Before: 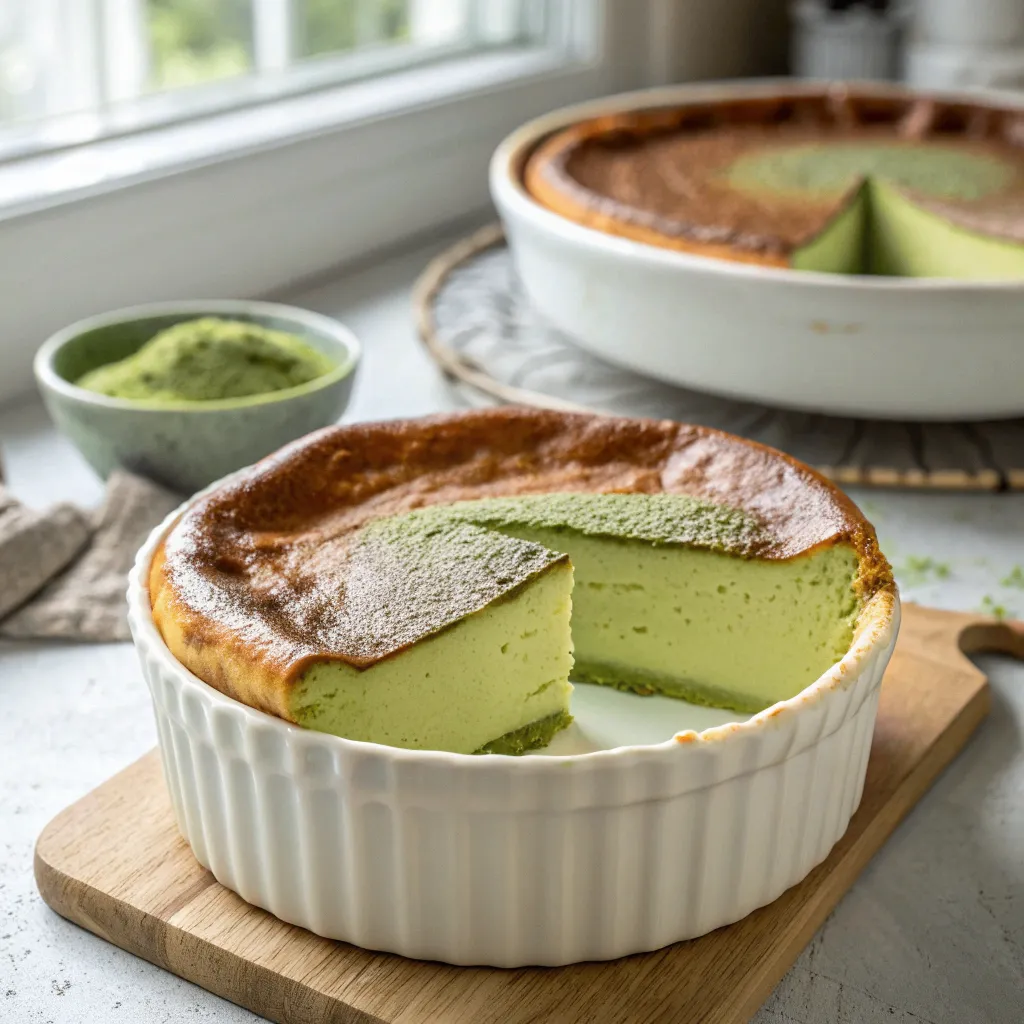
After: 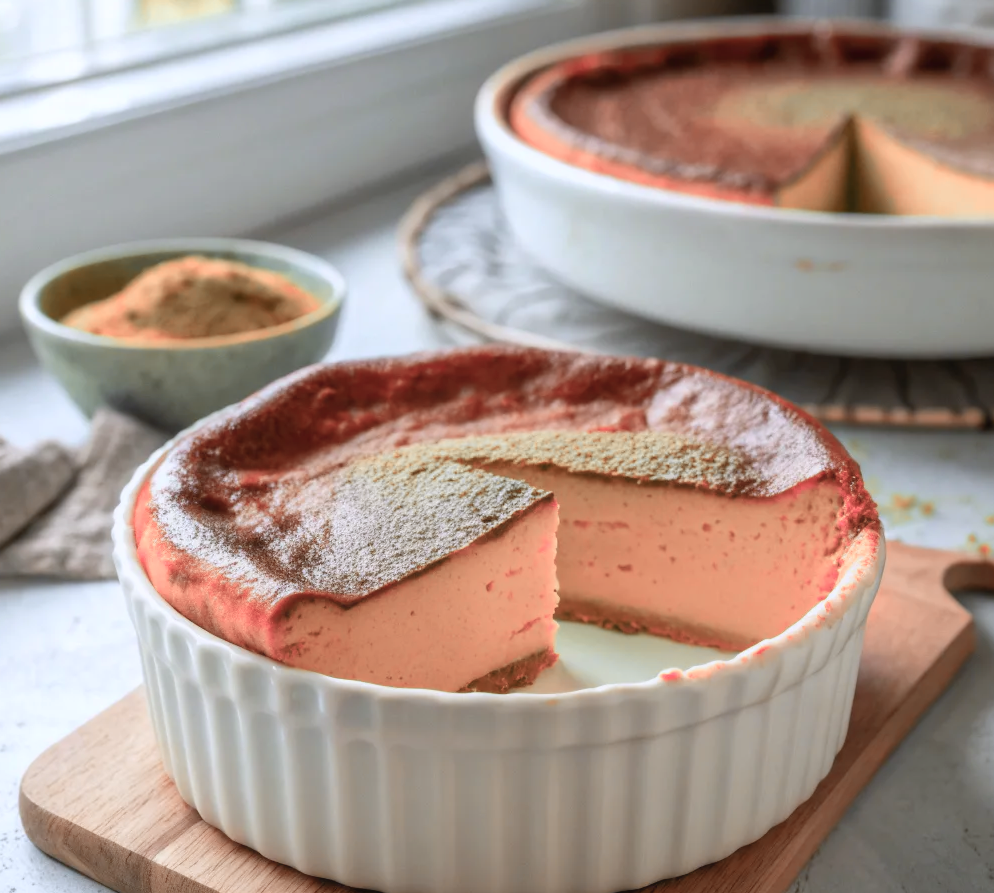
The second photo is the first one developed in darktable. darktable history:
color zones: curves: ch2 [(0, 0.488) (0.143, 0.417) (0.286, 0.212) (0.429, 0.179) (0.571, 0.154) (0.714, 0.415) (0.857, 0.495) (1, 0.488)]
crop: left 1.507%, top 6.147%, right 1.379%, bottom 6.637%
contrast equalizer: octaves 7, y [[0.502, 0.505, 0.512, 0.529, 0.564, 0.588], [0.5 ×6], [0.502, 0.505, 0.512, 0.529, 0.564, 0.588], [0, 0.001, 0.001, 0.004, 0.008, 0.011], [0, 0.001, 0.001, 0.004, 0.008, 0.011]], mix -1
exposure: compensate highlight preservation false
white balance: red 0.984, blue 1.059
